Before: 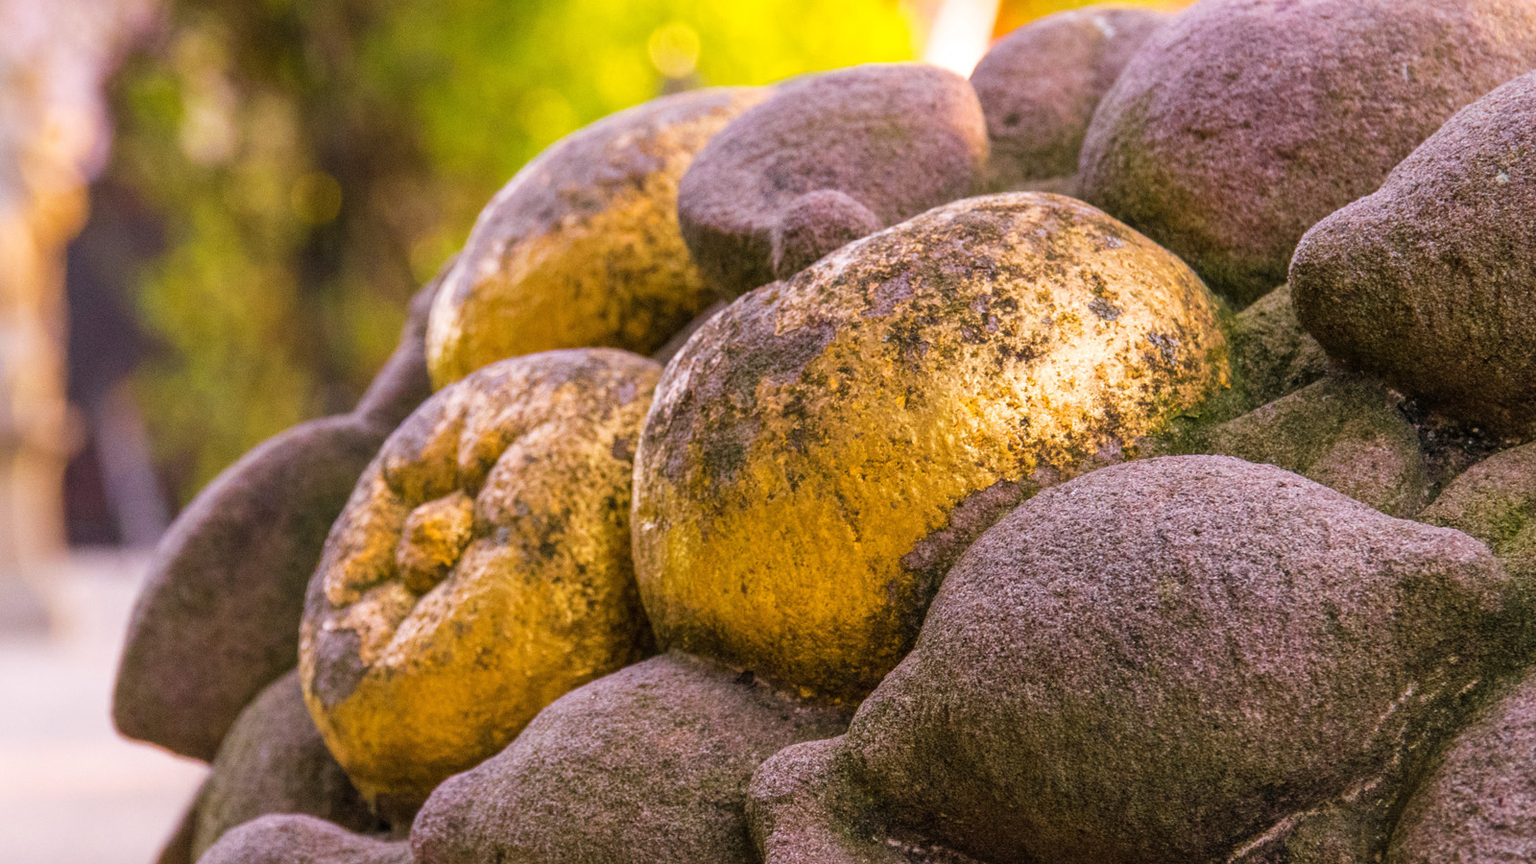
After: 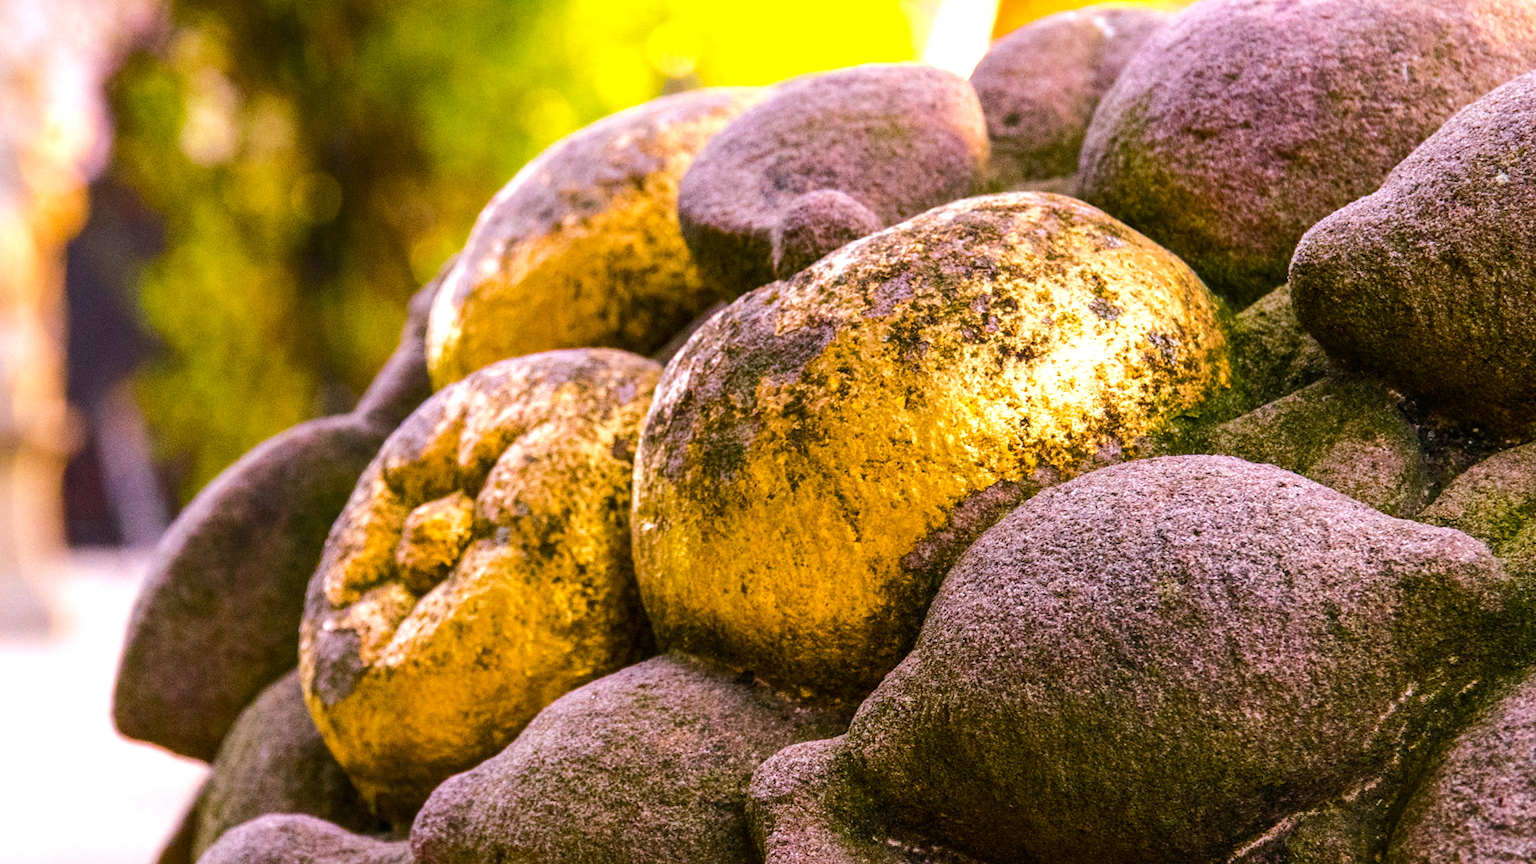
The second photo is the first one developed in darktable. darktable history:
color balance rgb: shadows lift › luminance -7.444%, shadows lift › chroma 2.067%, shadows lift › hue 162.65°, perceptual saturation grading › global saturation 20%, perceptual saturation grading › highlights -25.836%, perceptual saturation grading › shadows 49.843%, perceptual brilliance grading › highlights 17.877%, perceptual brilliance grading › mid-tones 32.546%, perceptual brilliance grading › shadows -31.375%, global vibrance 14.514%
